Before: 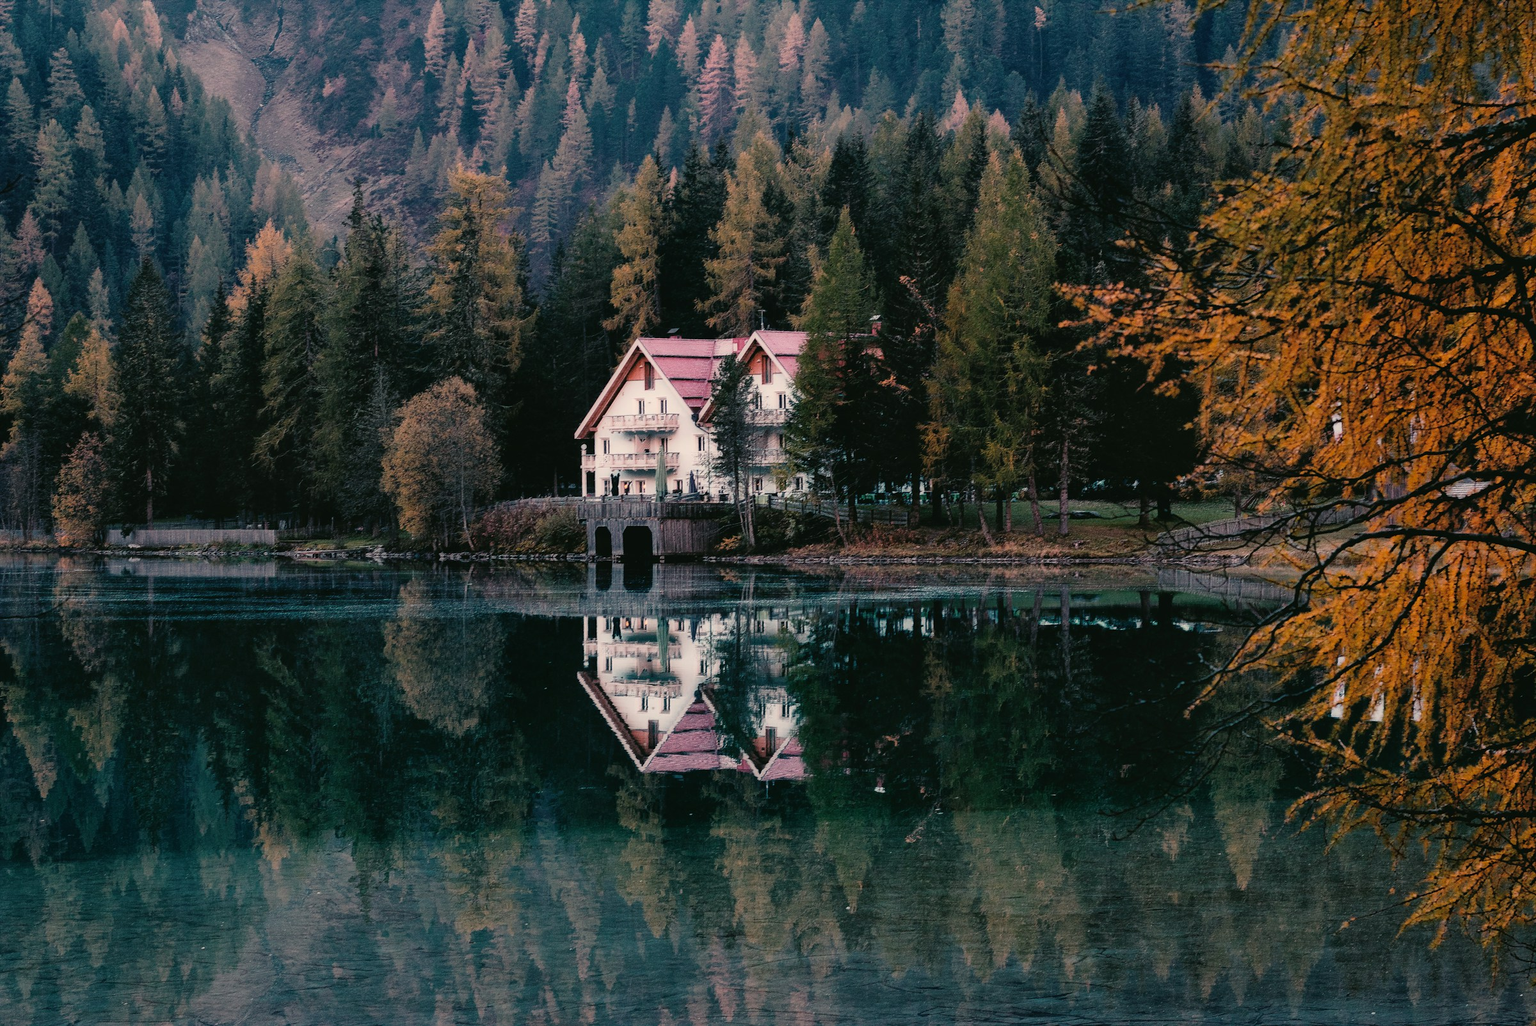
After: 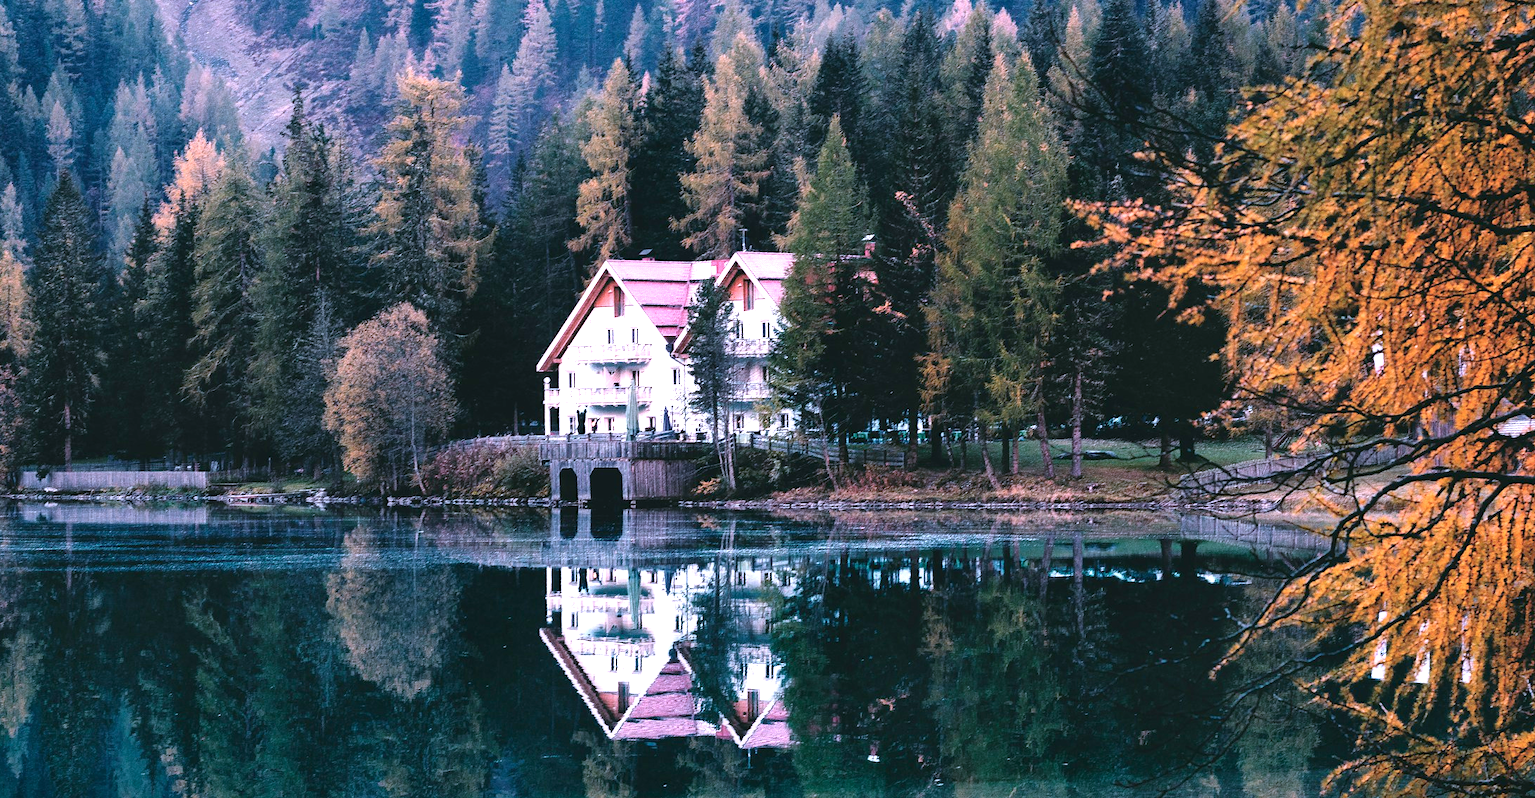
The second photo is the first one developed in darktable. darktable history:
exposure: black level correction 0, exposure 1.29 EV, compensate exposure bias true, compensate highlight preservation false
crop: left 5.764%, top 10.043%, right 3.61%, bottom 19.427%
color calibration: illuminant as shot in camera, x 0.379, y 0.397, temperature 4142.94 K
